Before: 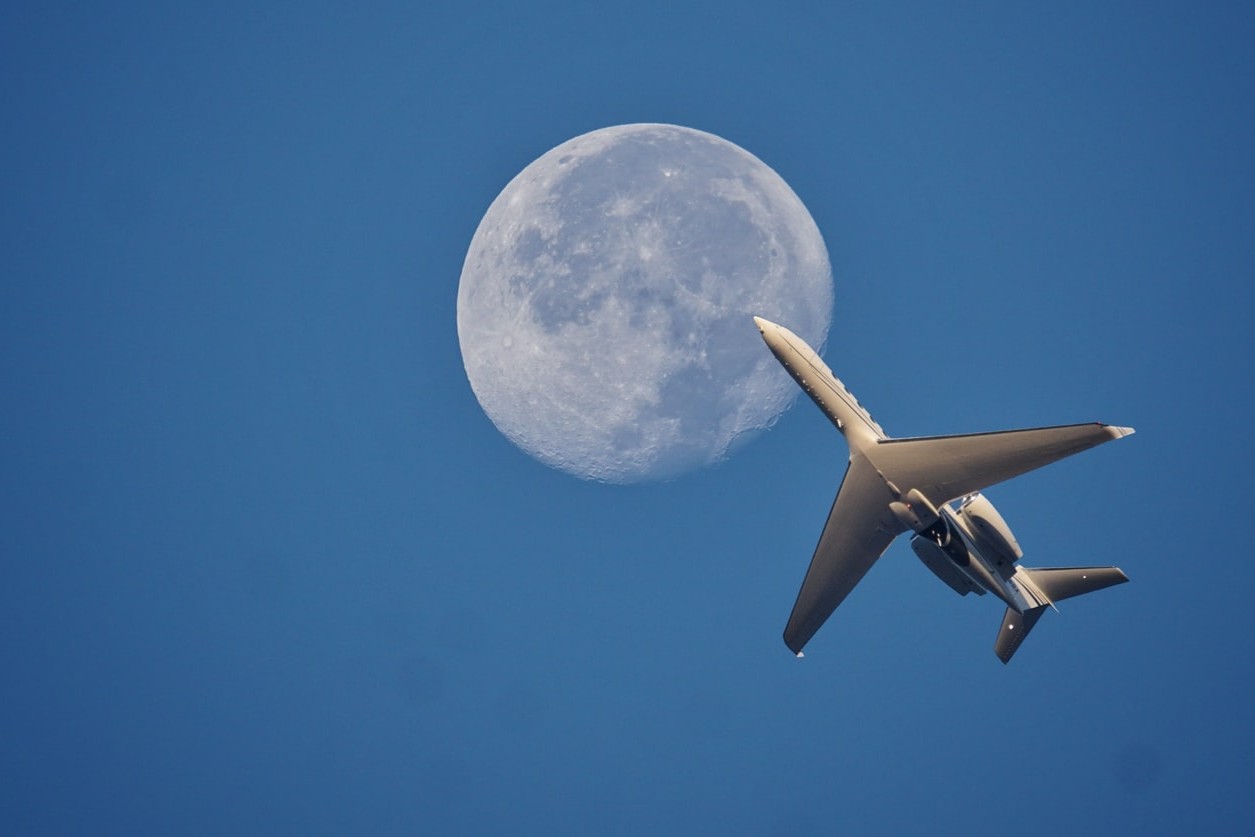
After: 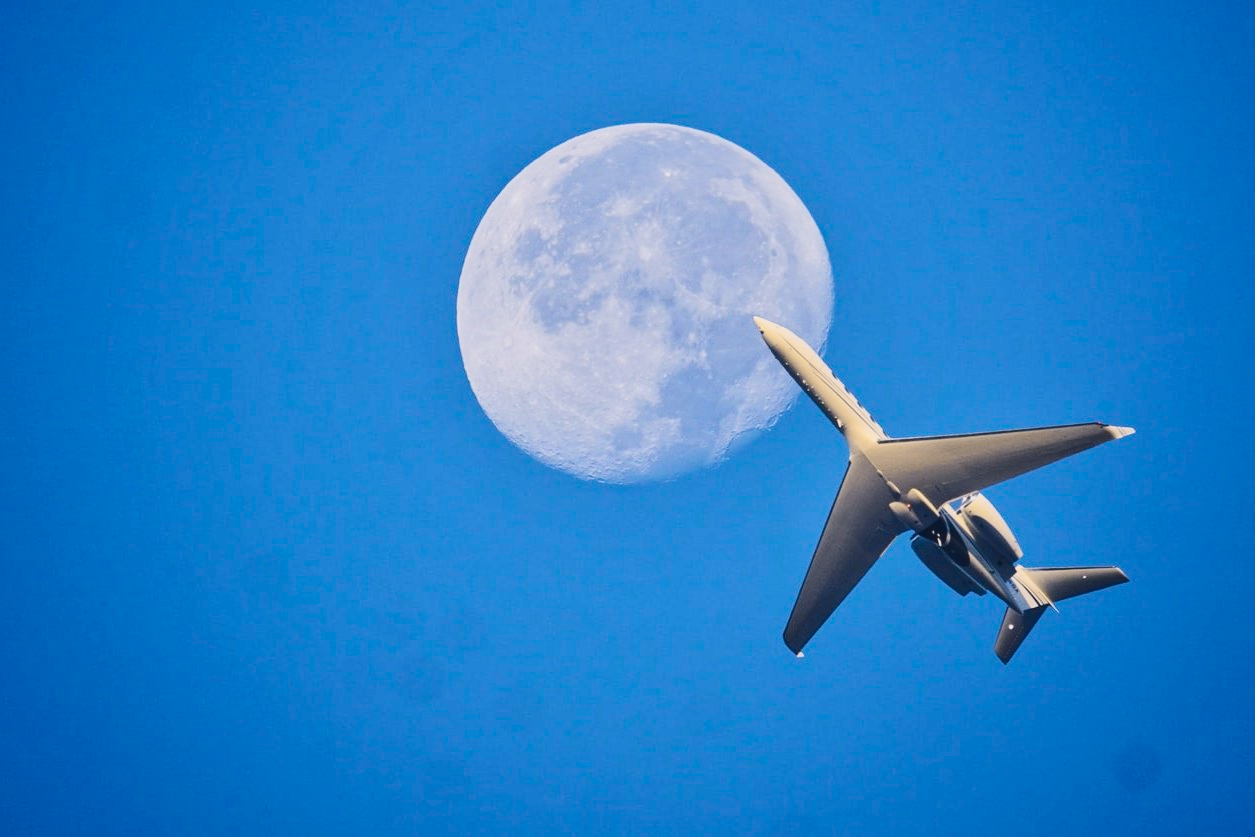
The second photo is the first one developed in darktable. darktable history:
color balance rgb: shadows lift › chroma 2%, shadows lift › hue 219.6°, power › hue 313.2°, highlights gain › chroma 3%, highlights gain › hue 75.6°, global offset › luminance 0.5%, perceptual saturation grading › global saturation 15.33%, perceptual saturation grading › highlights -19.33%, perceptual saturation grading › shadows 20%, global vibrance 20%
tone curve: curves: ch0 [(0, 0.021) (0.104, 0.093) (0.236, 0.234) (0.456, 0.566) (0.647, 0.78) (0.864, 0.9) (1, 0.932)]; ch1 [(0, 0) (0.353, 0.344) (0.43, 0.401) (0.479, 0.476) (0.502, 0.504) (0.544, 0.534) (0.566, 0.566) (0.612, 0.621) (0.657, 0.679) (1, 1)]; ch2 [(0, 0) (0.34, 0.314) (0.434, 0.43) (0.5, 0.498) (0.528, 0.536) (0.56, 0.576) (0.595, 0.638) (0.644, 0.729) (1, 1)], color space Lab, independent channels, preserve colors none
color calibration: illuminant as shot in camera, x 0.358, y 0.373, temperature 4628.91 K
